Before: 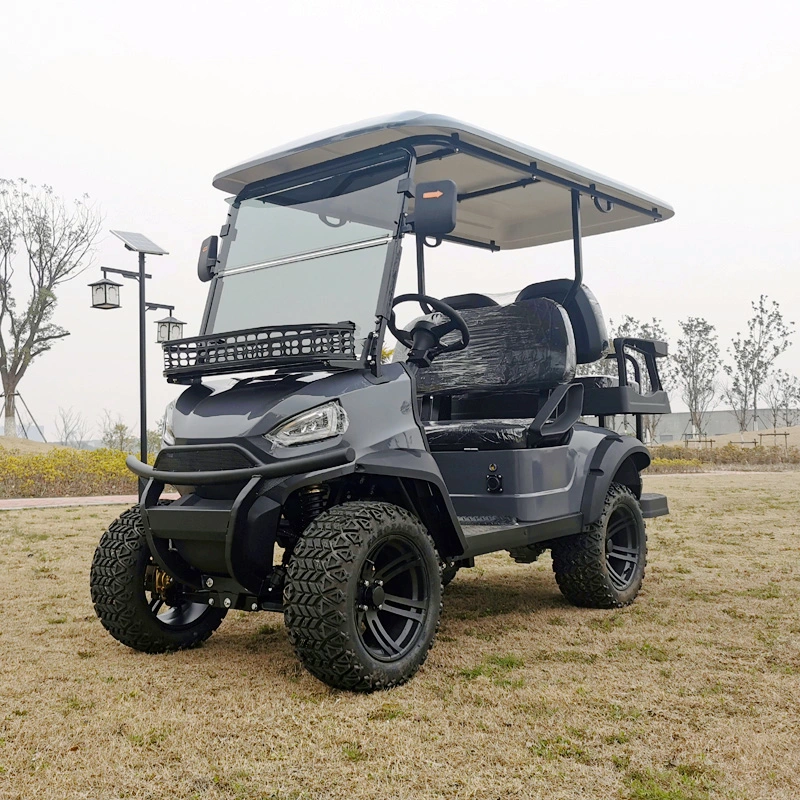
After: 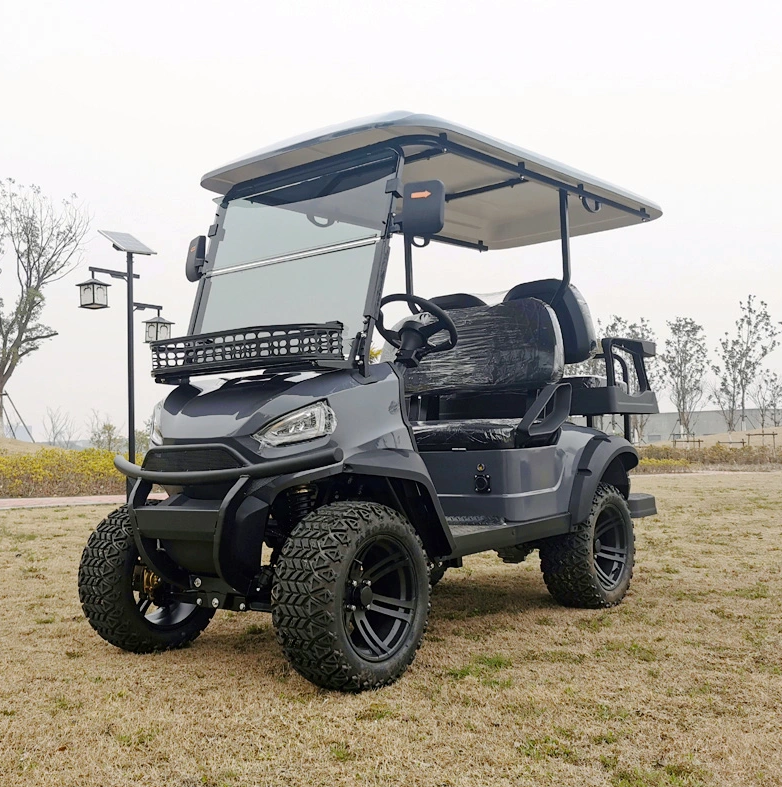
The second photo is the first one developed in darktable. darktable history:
crop and rotate: left 1.549%, right 0.624%, bottom 1.521%
